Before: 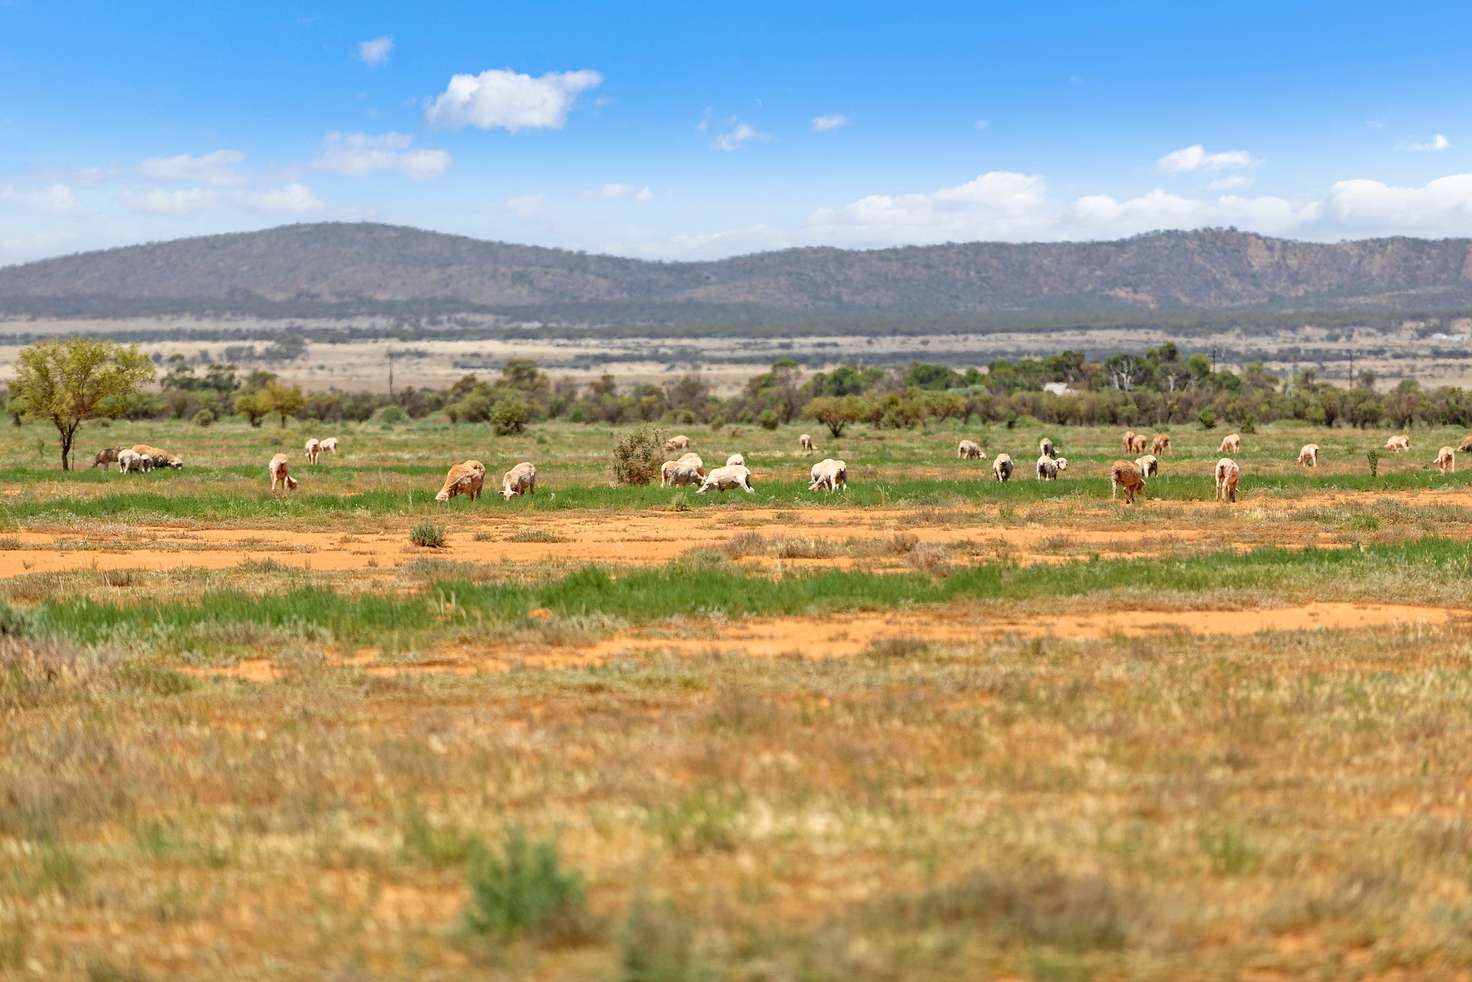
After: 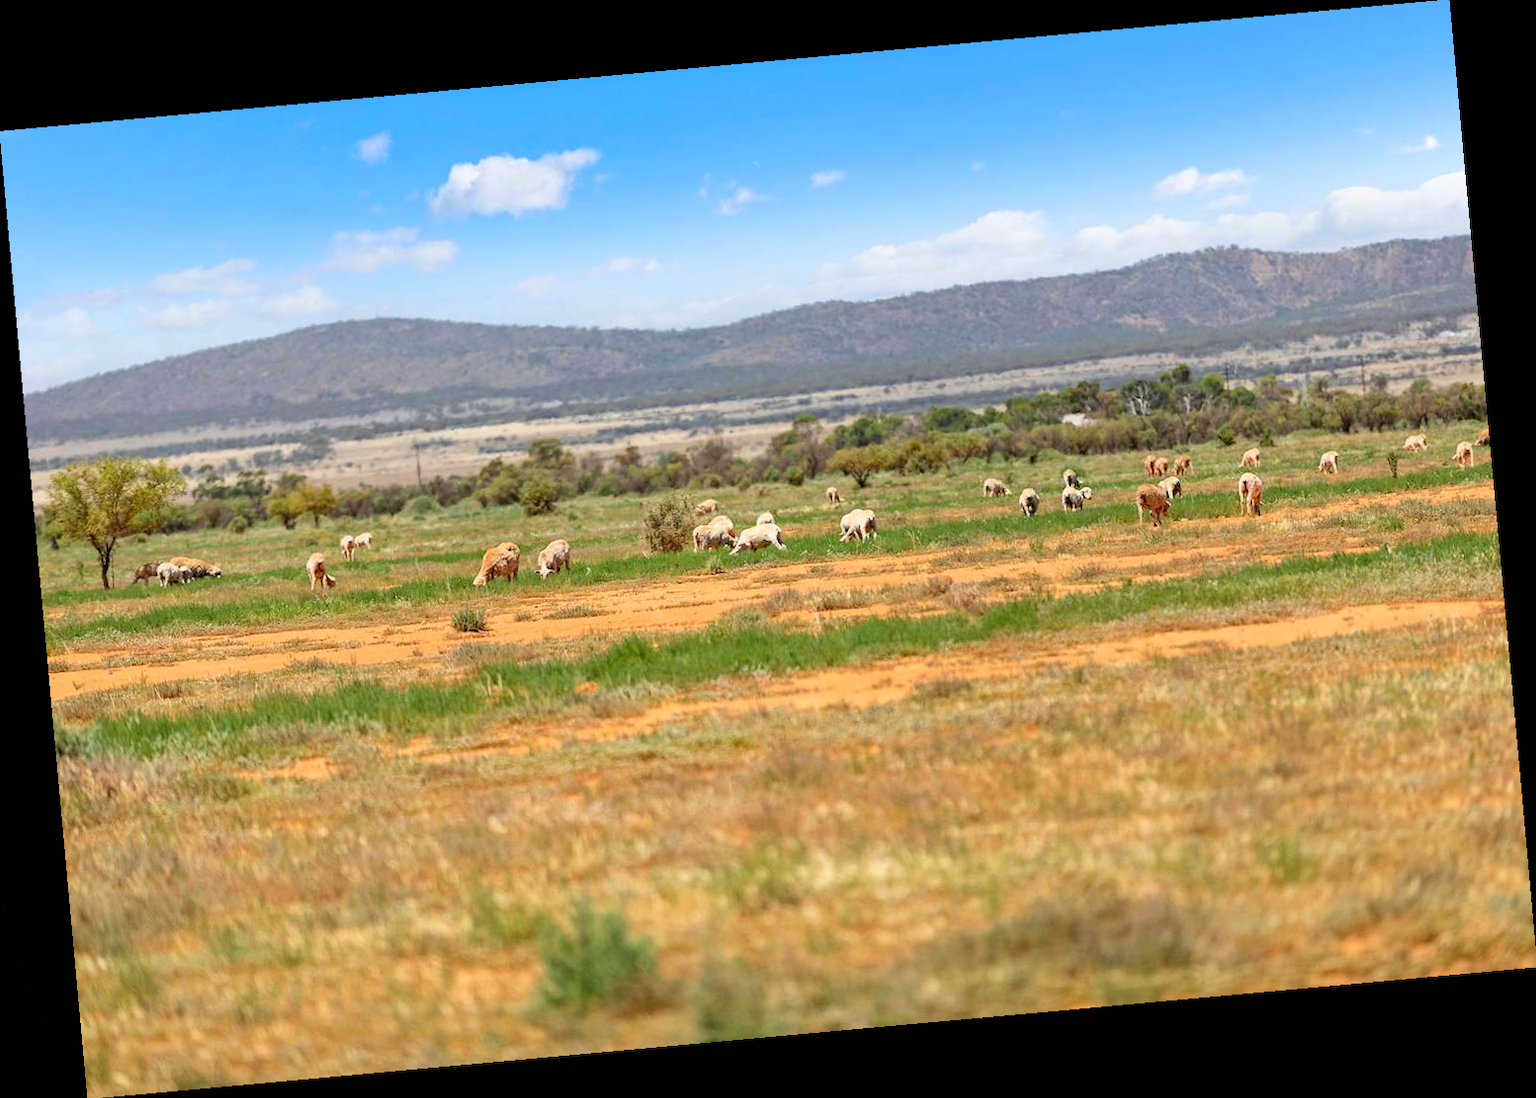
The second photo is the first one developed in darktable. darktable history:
local contrast: mode bilateral grid, contrast 100, coarseness 100, detail 91%, midtone range 0.2
contrast brightness saturation: contrast 0.1, brightness 0.03, saturation 0.09
rotate and perspective: rotation -5.2°, automatic cropping off
